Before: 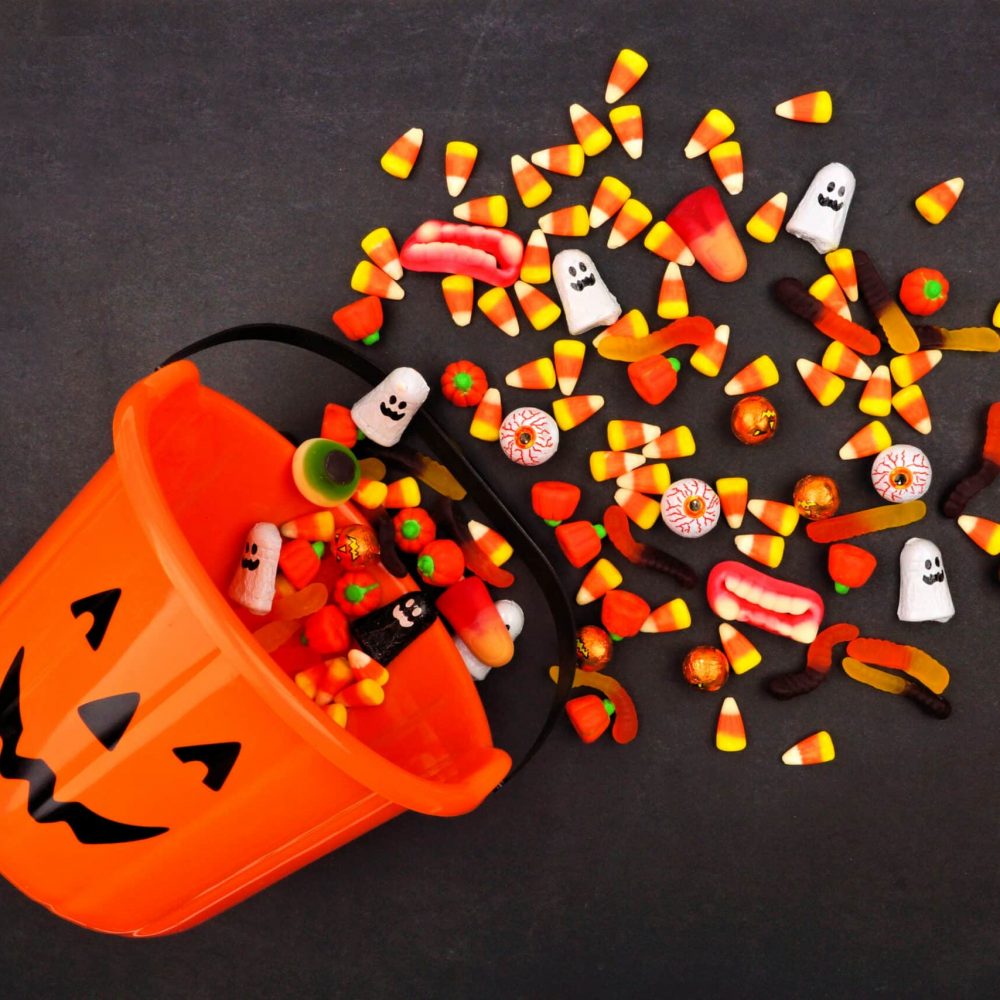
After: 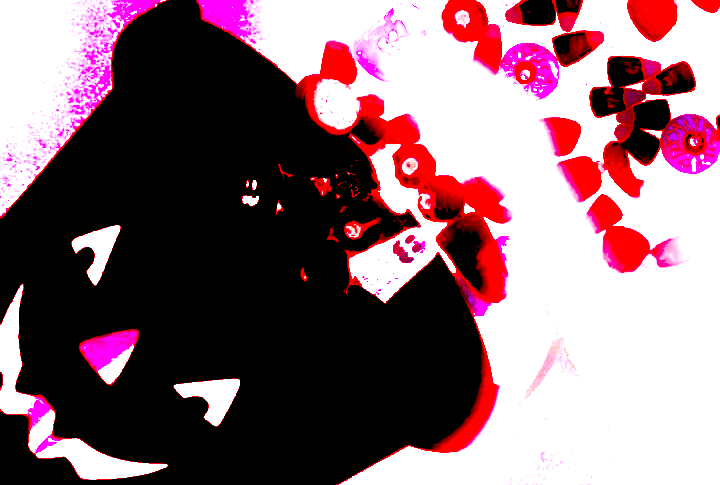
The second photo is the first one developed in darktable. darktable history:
color balance rgb: linear chroma grading › global chroma 15%, perceptual saturation grading › global saturation 30%
bloom: size 9%, threshold 100%, strength 7%
split-toning: on, module defaults
exposure: exposure 0.648 EV, compensate highlight preservation false
crop: top 36.498%, right 27.964%, bottom 14.995%
sharpen: on, module defaults
white balance: red 8, blue 8
contrast brightness saturation: contrast 0.05, brightness 0.06, saturation 0.01
